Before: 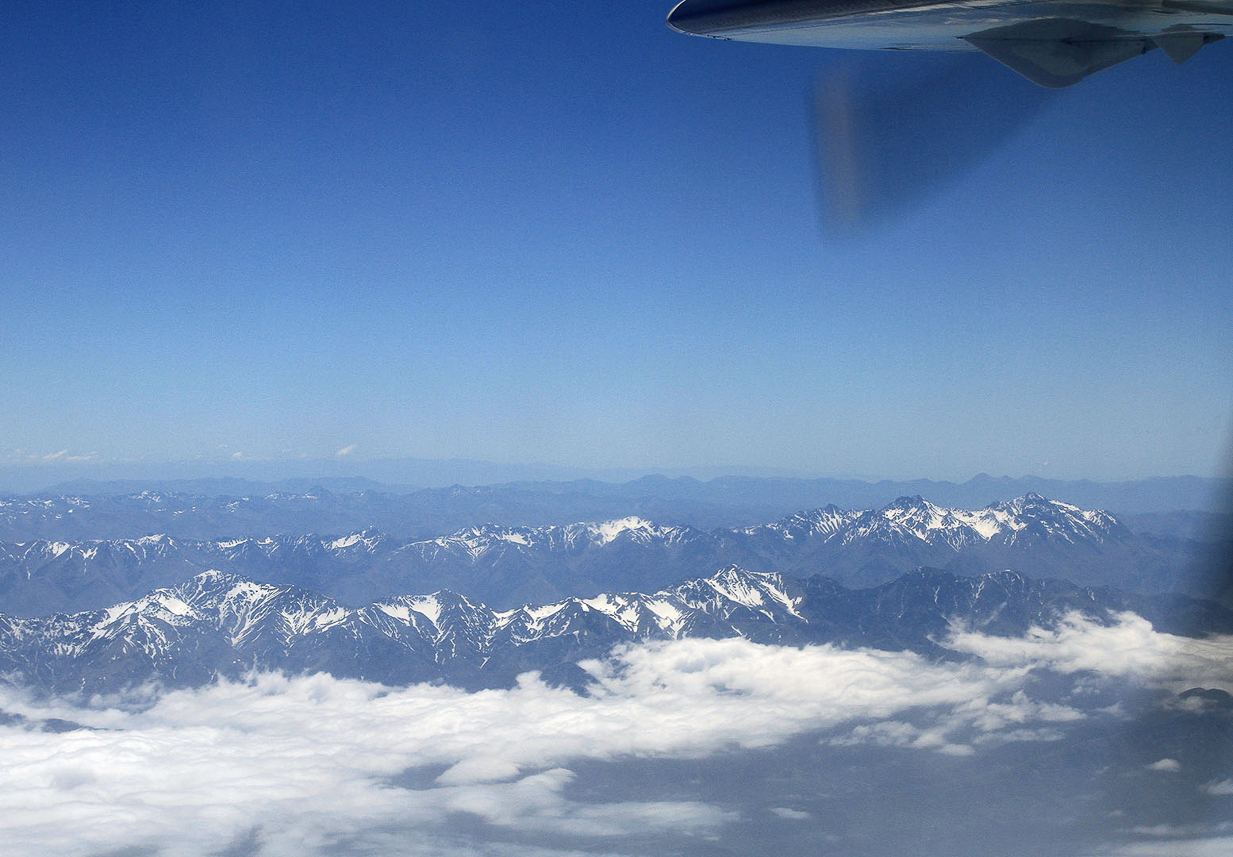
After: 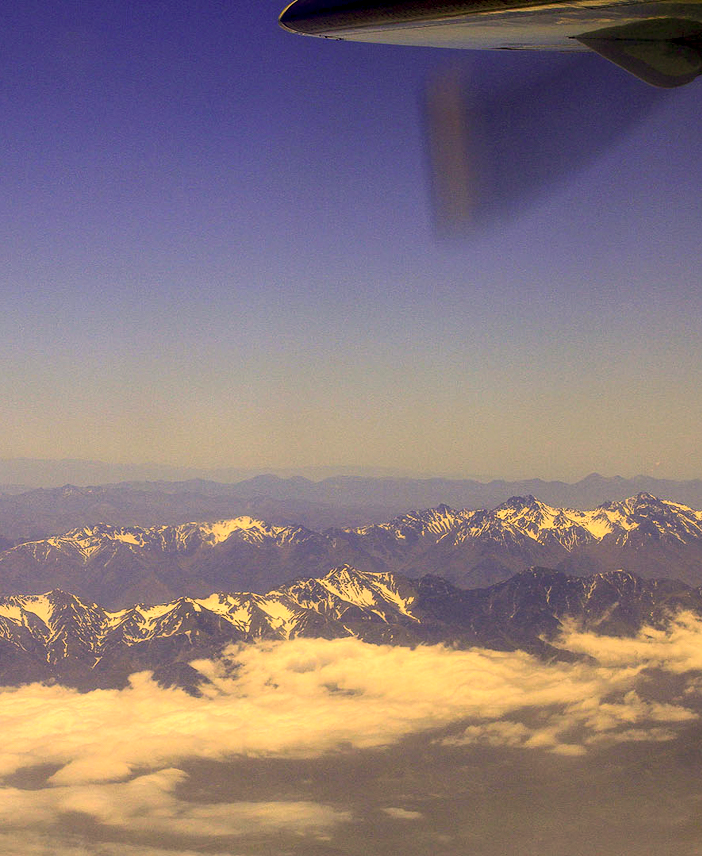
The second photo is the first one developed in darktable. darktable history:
crop: left 31.548%, top 0.006%, right 11.49%
color correction: highlights a* 10.47, highlights b* 30.46, shadows a* 2.6, shadows b* 17.94, saturation 1.74
exposure: black level correction 0.009, exposure -0.165 EV, compensate highlight preservation false
local contrast: on, module defaults
